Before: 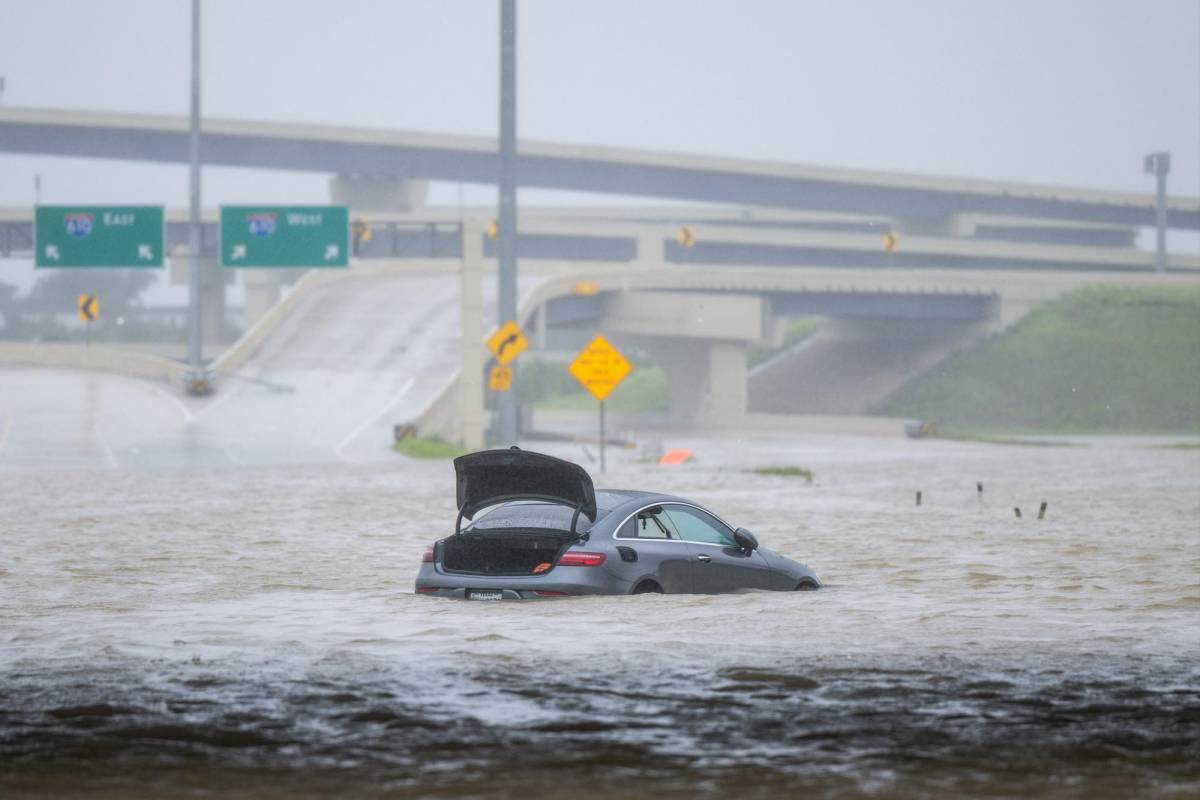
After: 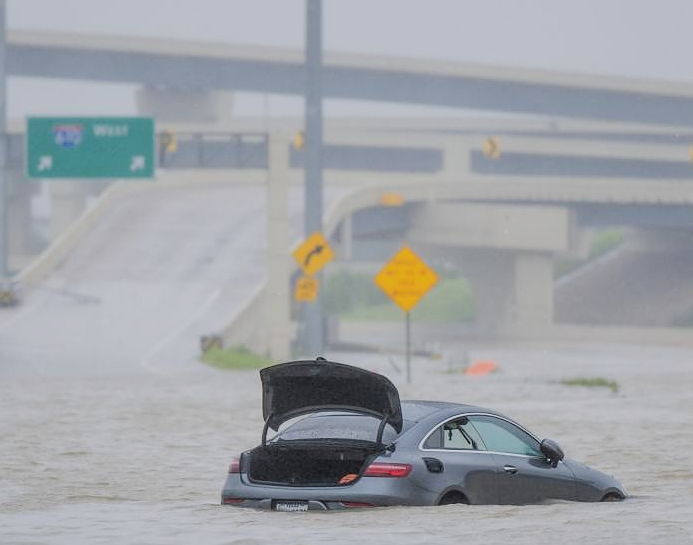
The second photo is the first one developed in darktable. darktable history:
filmic rgb: black relative exposure -7.65 EV, white relative exposure 4.56 EV, hardness 3.61
crop: left 16.202%, top 11.208%, right 26.045%, bottom 20.557%
sharpen: radius 0.969, amount 0.604
